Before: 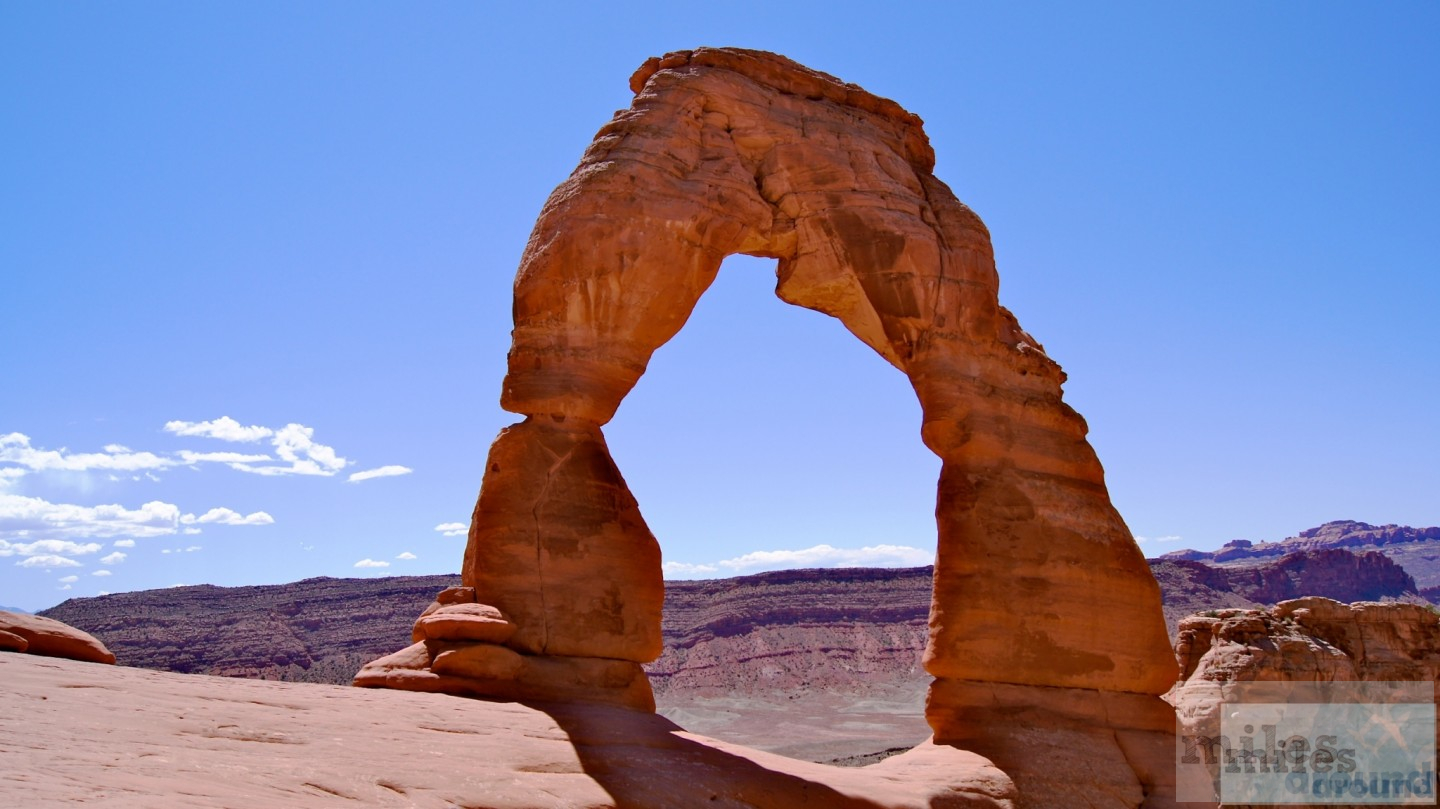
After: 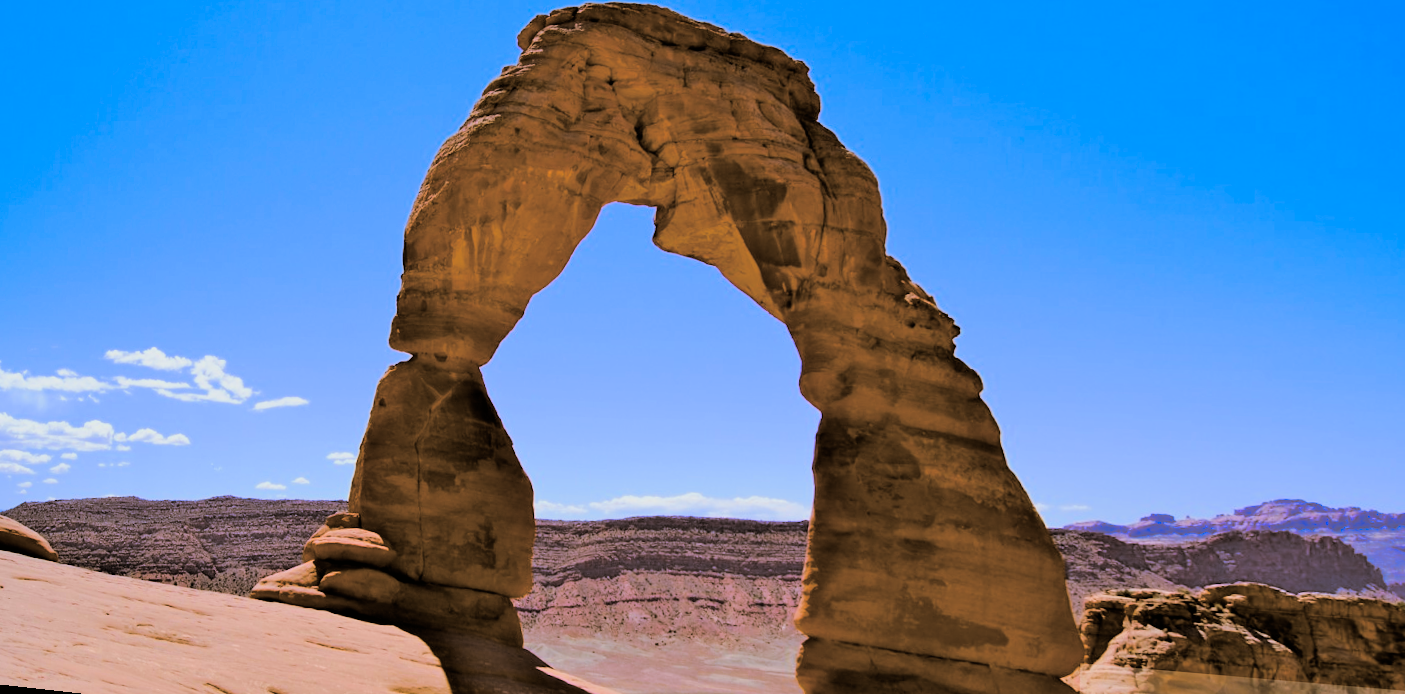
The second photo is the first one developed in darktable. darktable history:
exposure: exposure -0.021 EV, compensate highlight preservation false
color balance: contrast 6.48%, output saturation 113.3%
split-toning: shadows › hue 37.98°, highlights › hue 185.58°, balance -55.261
rotate and perspective: rotation 1.69°, lens shift (vertical) -0.023, lens shift (horizontal) -0.291, crop left 0.025, crop right 0.988, crop top 0.092, crop bottom 0.842
color contrast: green-magenta contrast 0.85, blue-yellow contrast 1.25, unbound 0
color balance rgb: perceptual saturation grading › global saturation 25%, perceptual brilliance grading › mid-tones 10%, perceptual brilliance grading › shadows 15%, global vibrance 20%
filmic rgb: black relative exposure -5 EV, hardness 2.88, contrast 1.3
